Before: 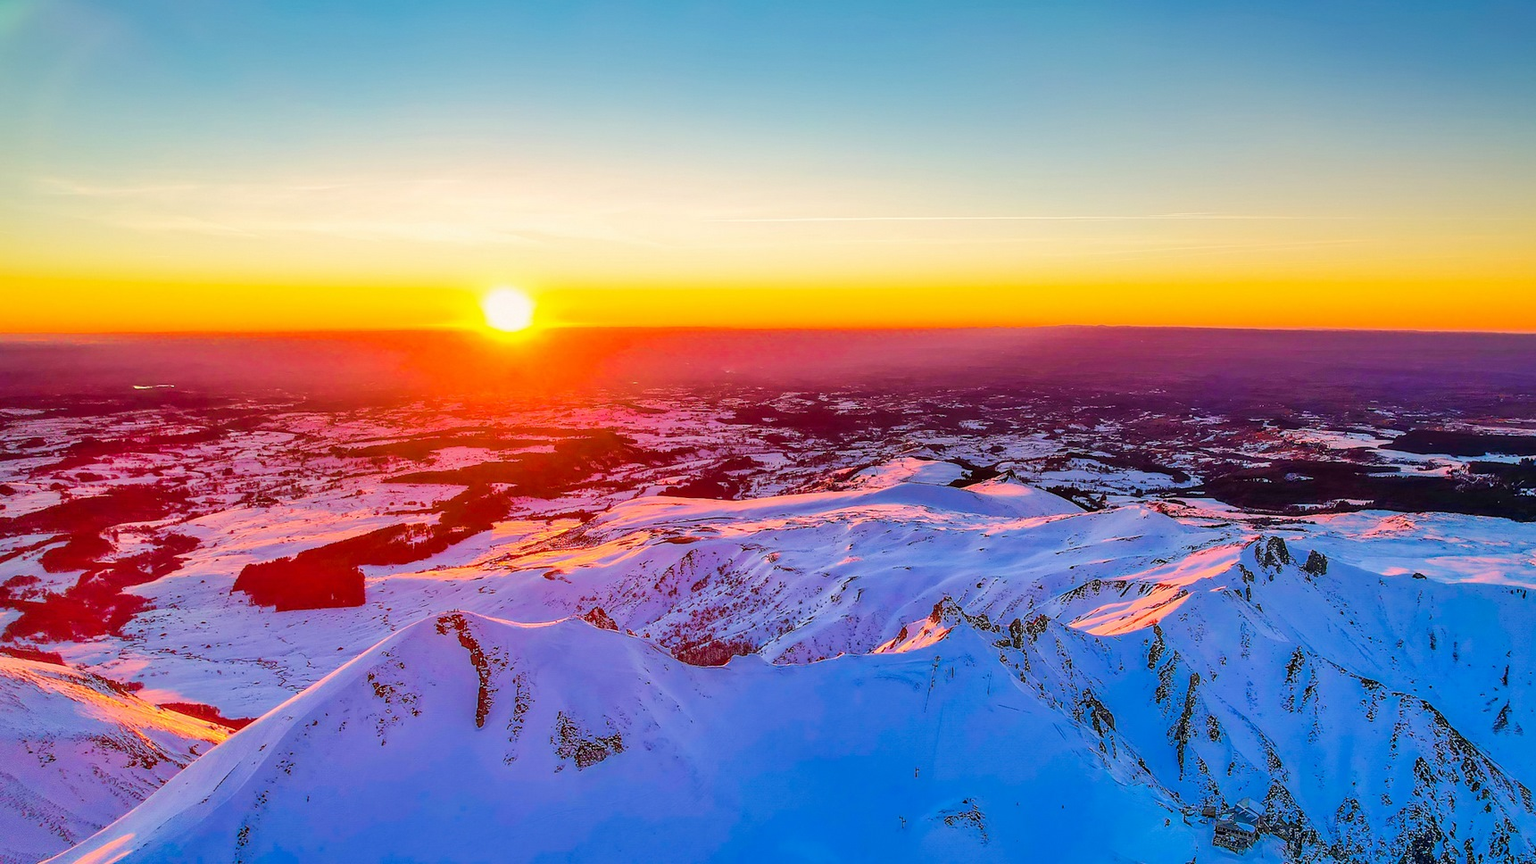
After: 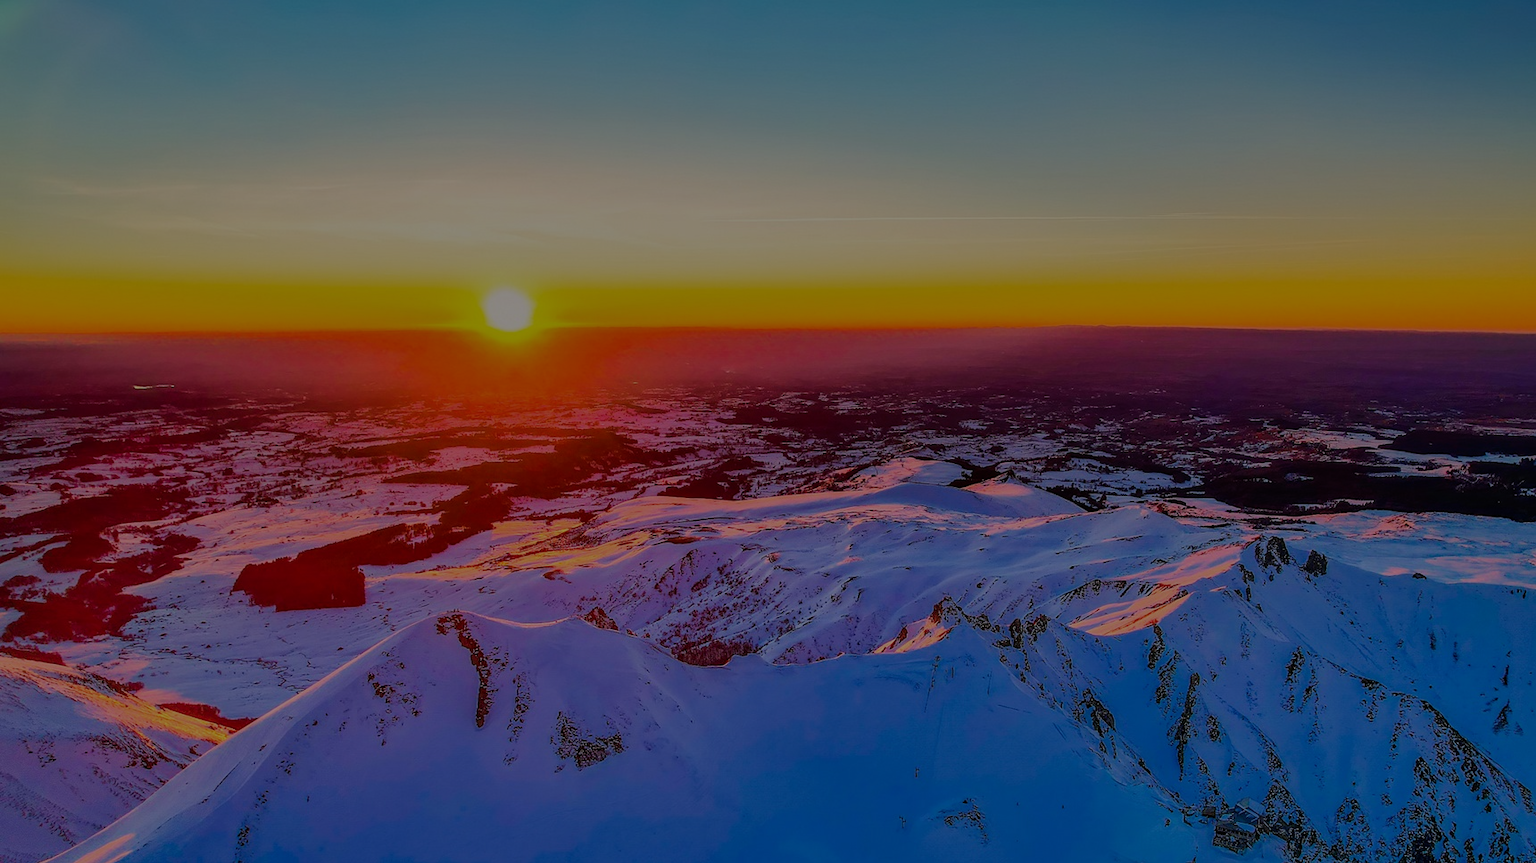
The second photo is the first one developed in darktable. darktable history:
tone equalizer: -8 EV -1.98 EV, -7 EV -1.99 EV, -6 EV -2 EV, -5 EV -1.97 EV, -4 EV -1.98 EV, -3 EV -1.97 EV, -2 EV -1.98 EV, -1 EV -1.62 EV, +0 EV -1.97 EV
color calibration: illuminant same as pipeline (D50), adaptation none (bypass), x 0.333, y 0.333, temperature 5019.21 K
